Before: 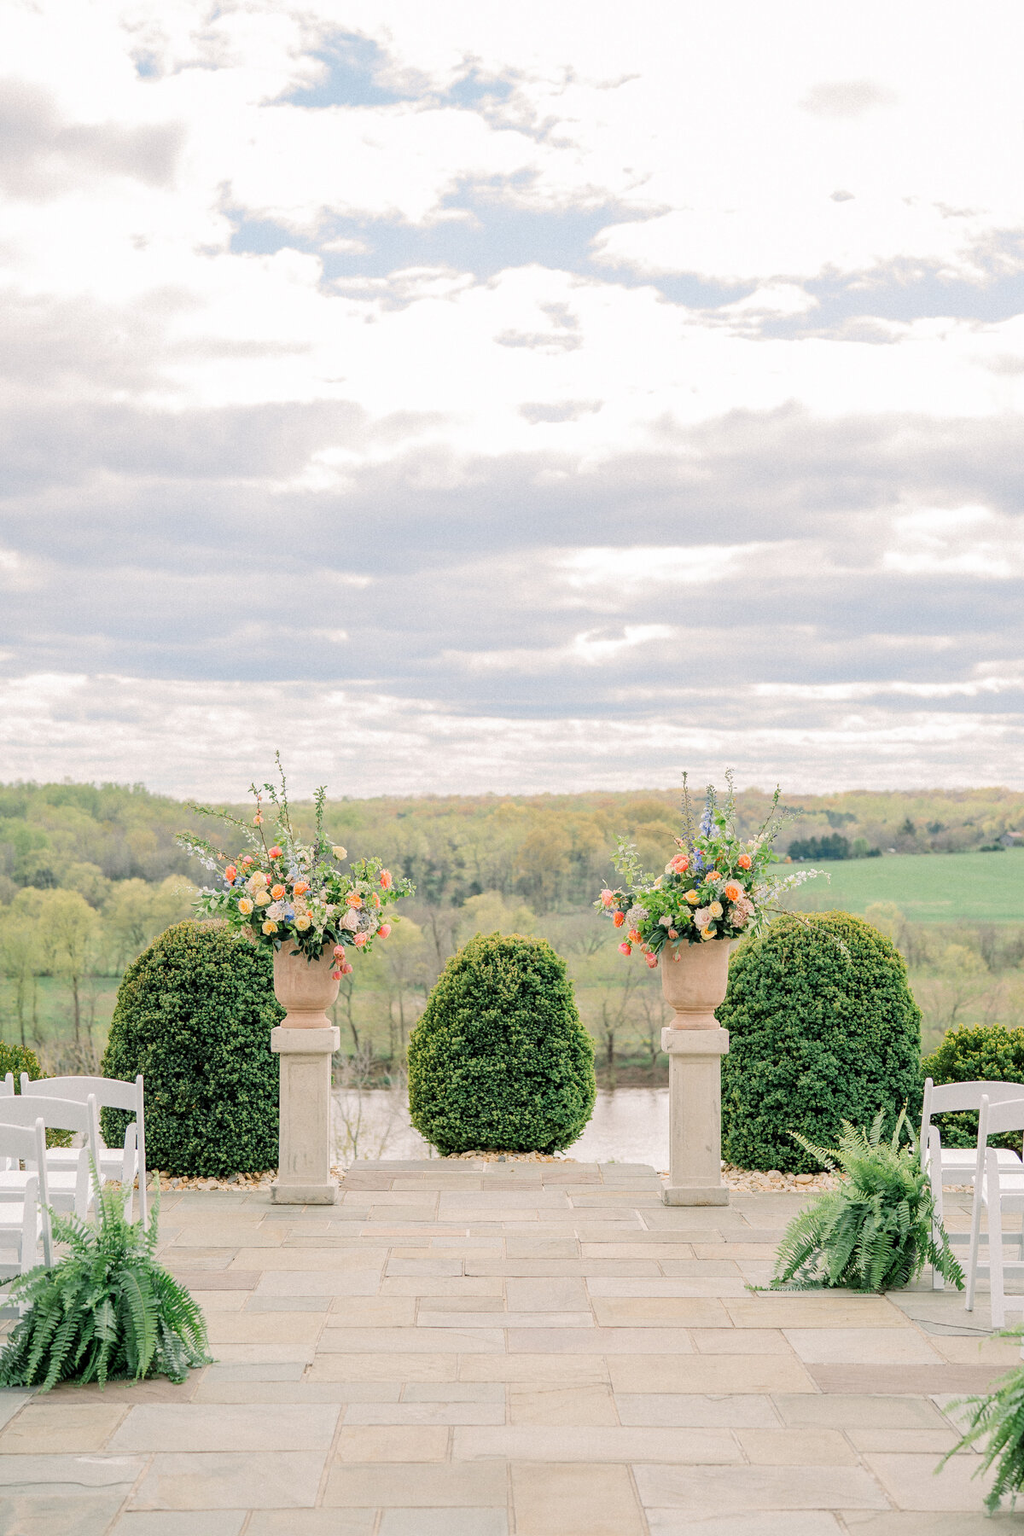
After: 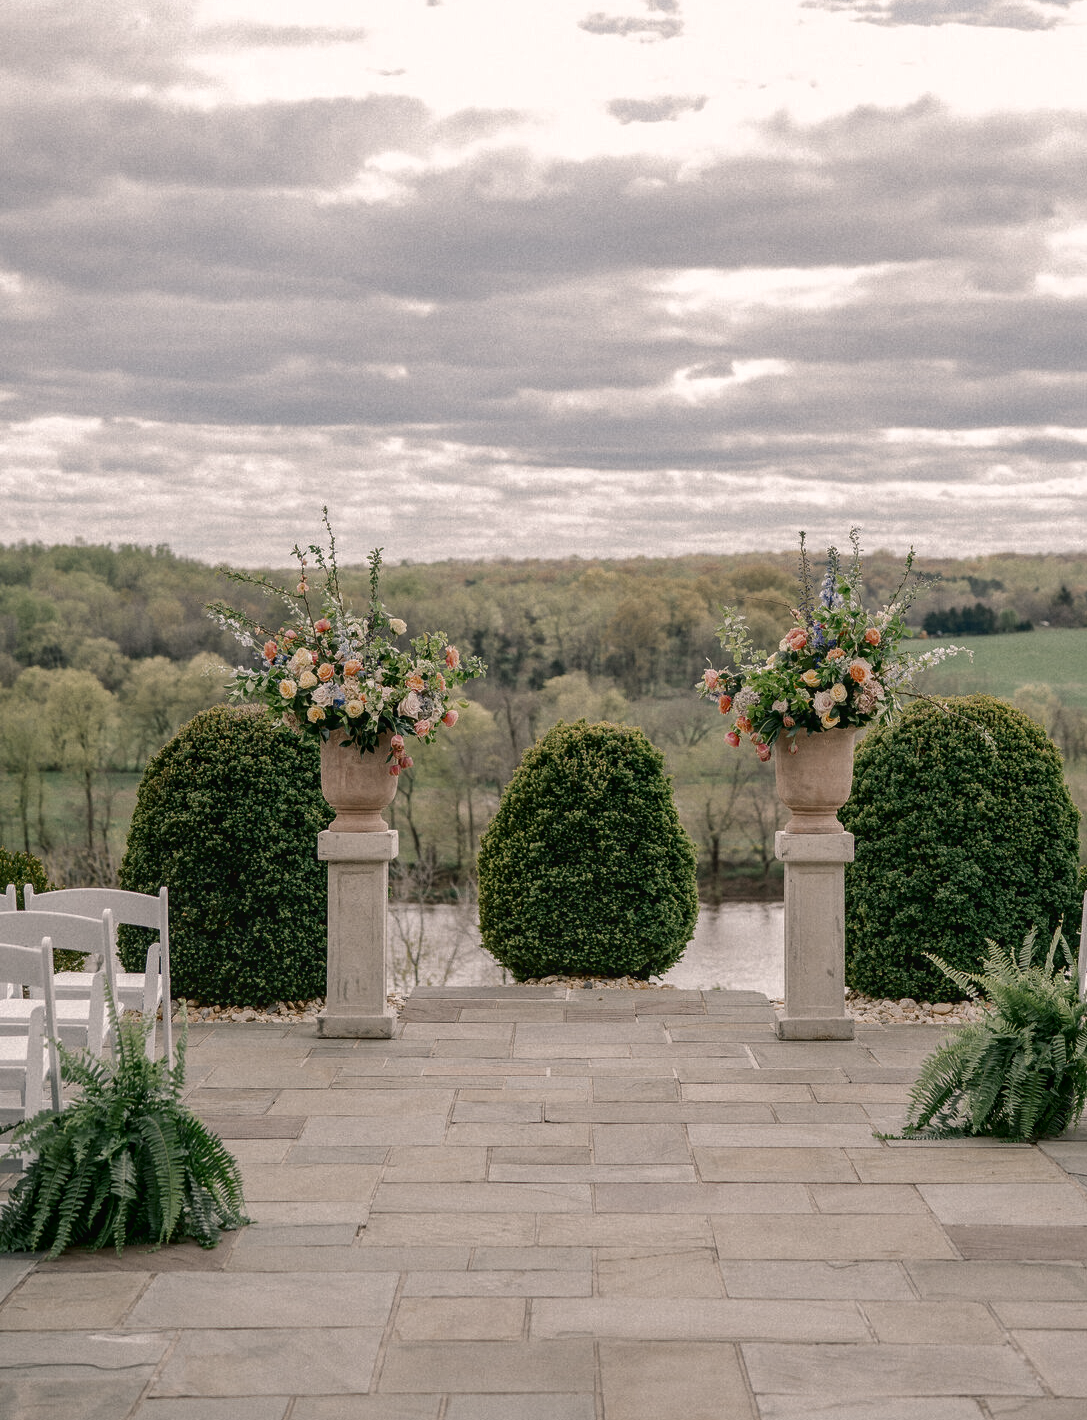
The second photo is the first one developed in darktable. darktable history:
local contrast: detail 109%
contrast brightness saturation: brightness -0.503
color correction: highlights a* 5.54, highlights b* 5.26, saturation 0.633
crop: top 20.777%, right 9.344%, bottom 0.327%
color zones: curves: ch0 [(0, 0.5) (0.143, 0.5) (0.286, 0.5) (0.429, 0.5) (0.62, 0.489) (0.714, 0.445) (0.844, 0.496) (1, 0.5)]; ch1 [(0, 0.5) (0.143, 0.5) (0.286, 0.5) (0.429, 0.5) (0.571, 0.5) (0.714, 0.523) (0.857, 0.5) (1, 0.5)]
levels: mode automatic, levels [0.182, 0.542, 0.902]
